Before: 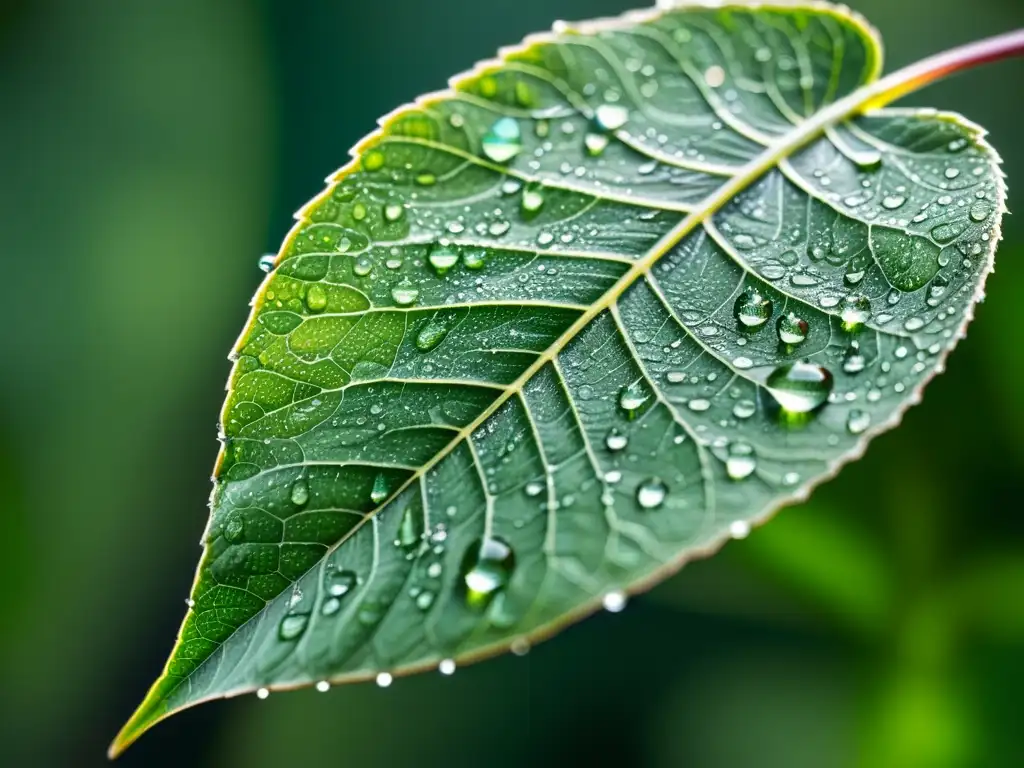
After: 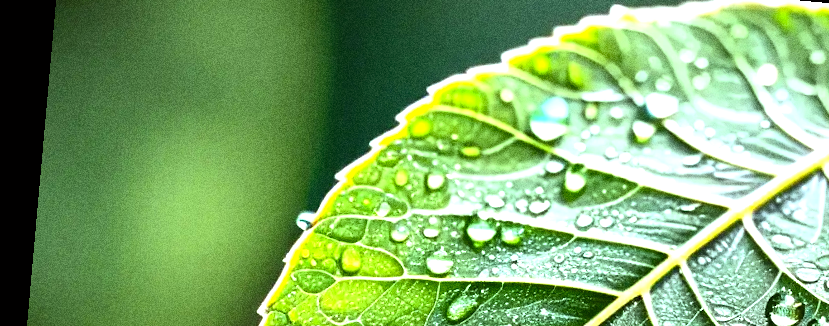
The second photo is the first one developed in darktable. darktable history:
crop: left 0.579%, top 7.627%, right 23.167%, bottom 54.275%
exposure: black level correction 0, exposure 1.2 EV, compensate highlight preservation false
rotate and perspective: rotation 5.12°, automatic cropping off
white balance: emerald 1
contrast brightness saturation: contrast 0.14
rgb levels: mode RGB, independent channels, levels [[0, 0.5, 1], [0, 0.521, 1], [0, 0.536, 1]]
local contrast: mode bilateral grid, contrast 25, coarseness 60, detail 151%, midtone range 0.2
grain: coarseness 0.09 ISO, strength 40%
